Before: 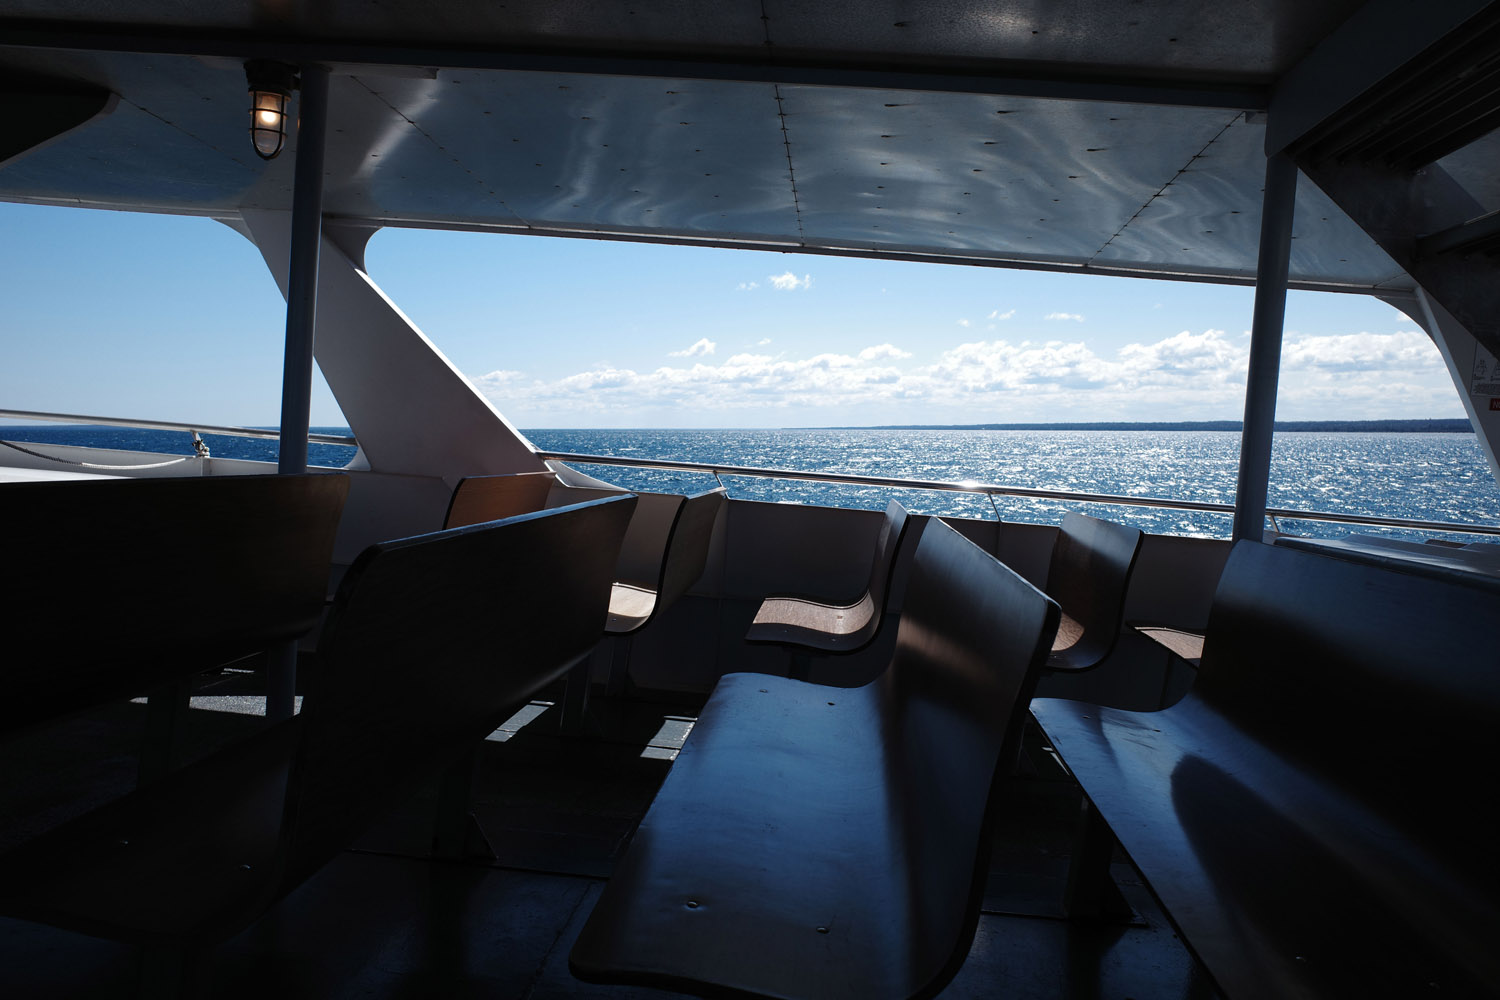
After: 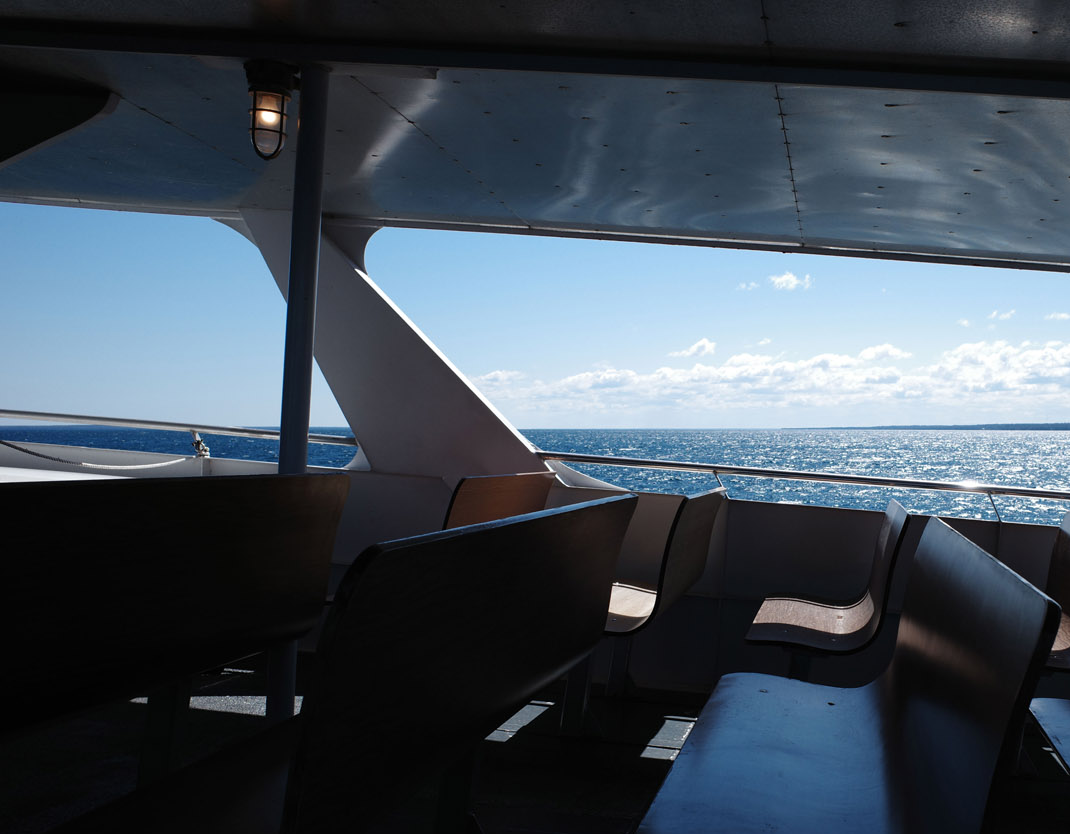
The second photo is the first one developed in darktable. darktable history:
crop: right 28.652%, bottom 16.549%
